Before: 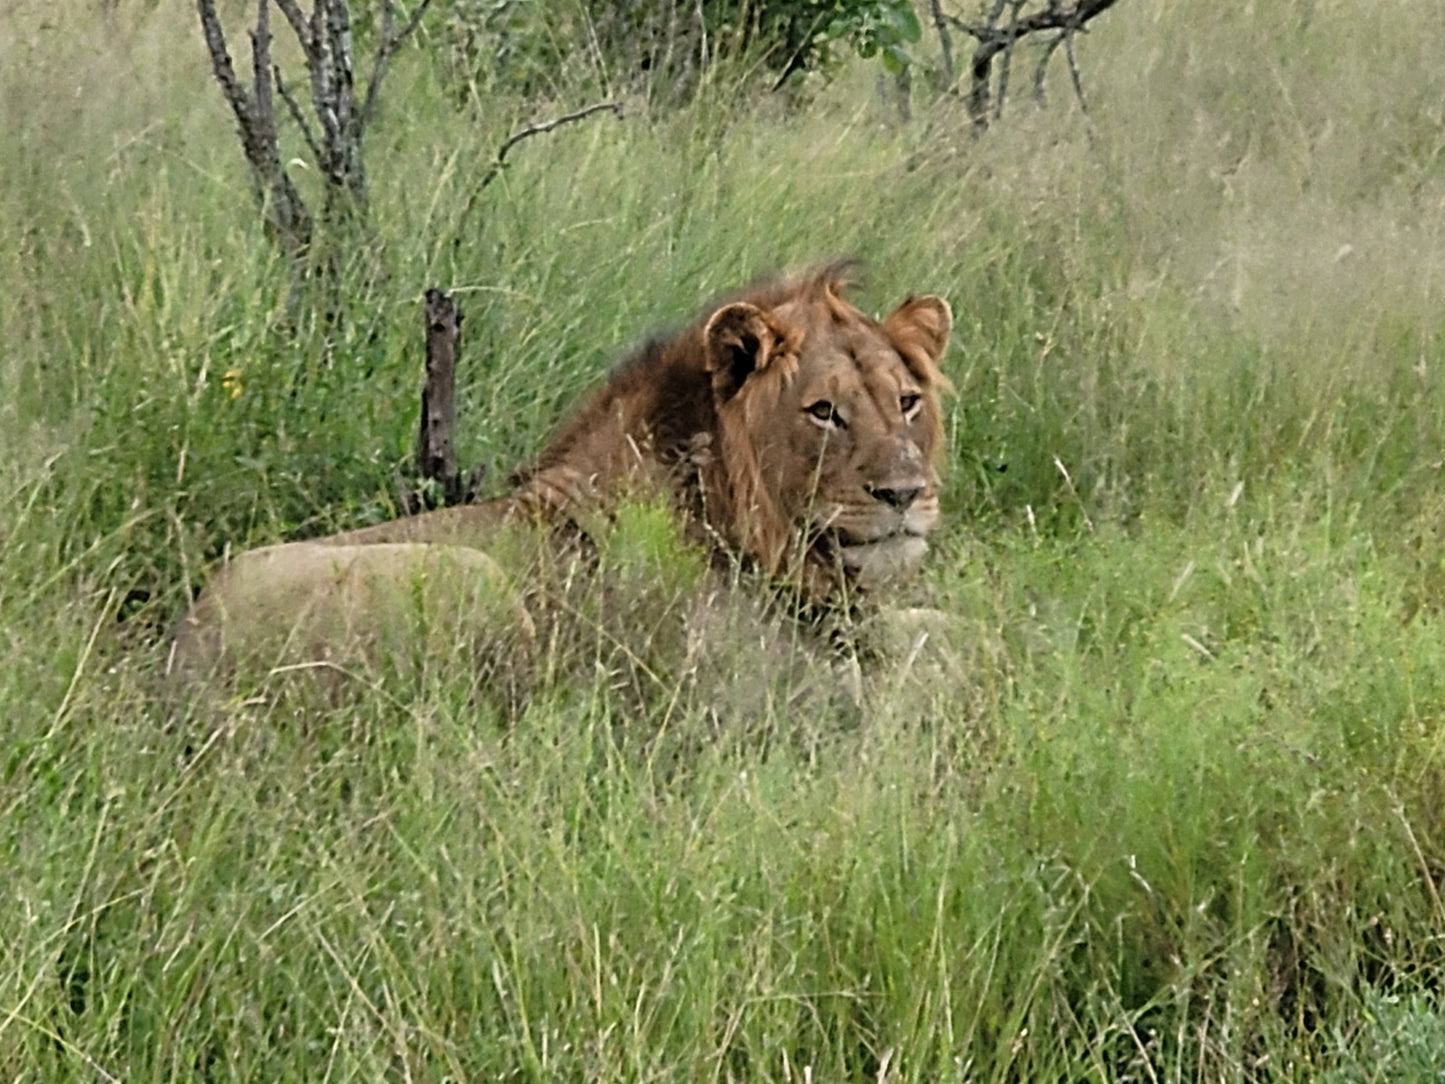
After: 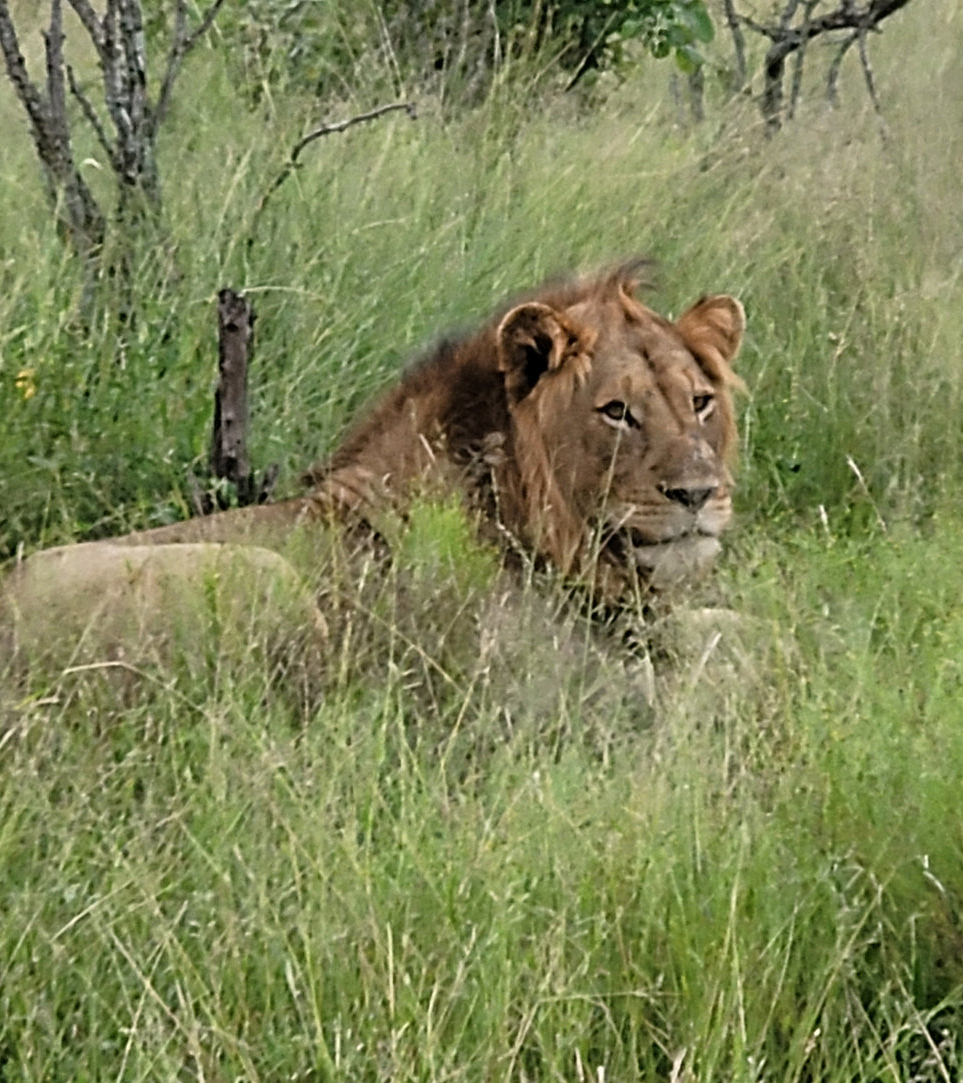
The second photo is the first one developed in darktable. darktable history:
crop and rotate: left 14.35%, right 18.978%
